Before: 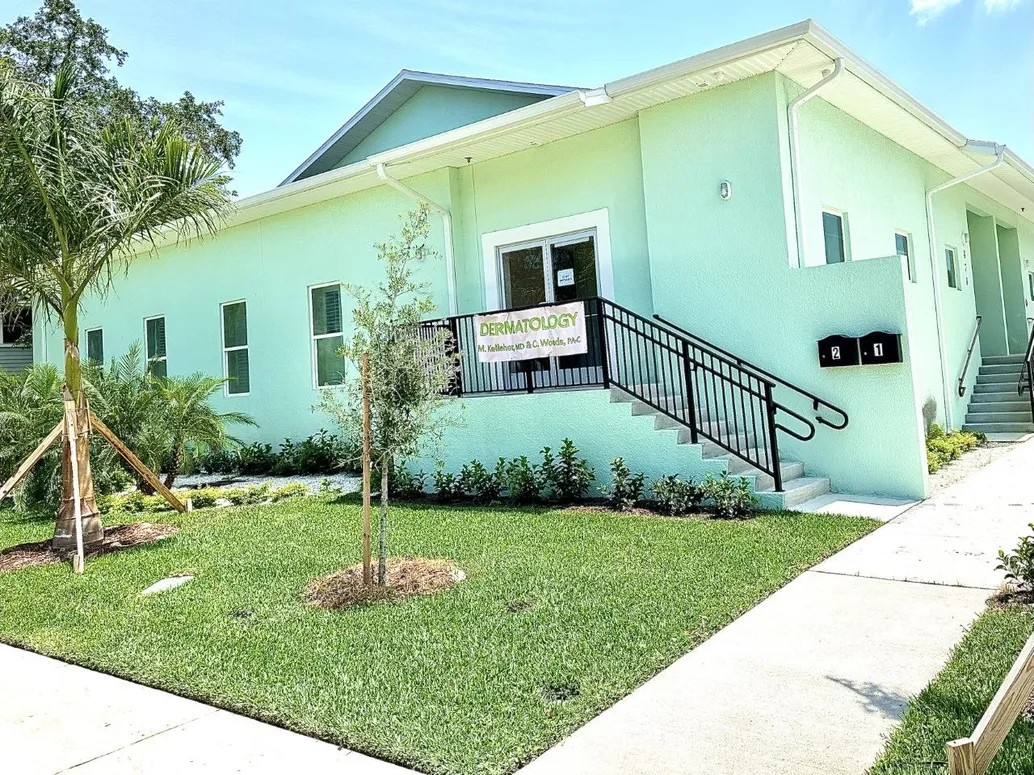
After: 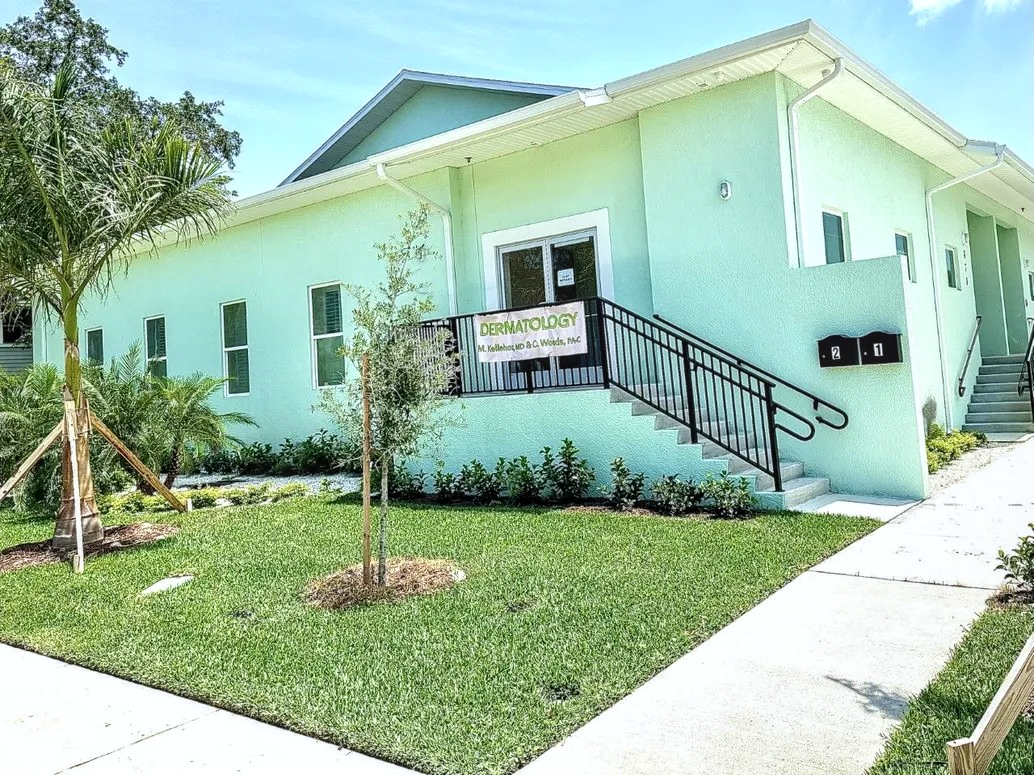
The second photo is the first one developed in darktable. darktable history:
local contrast: on, module defaults
white balance: red 0.988, blue 1.017
